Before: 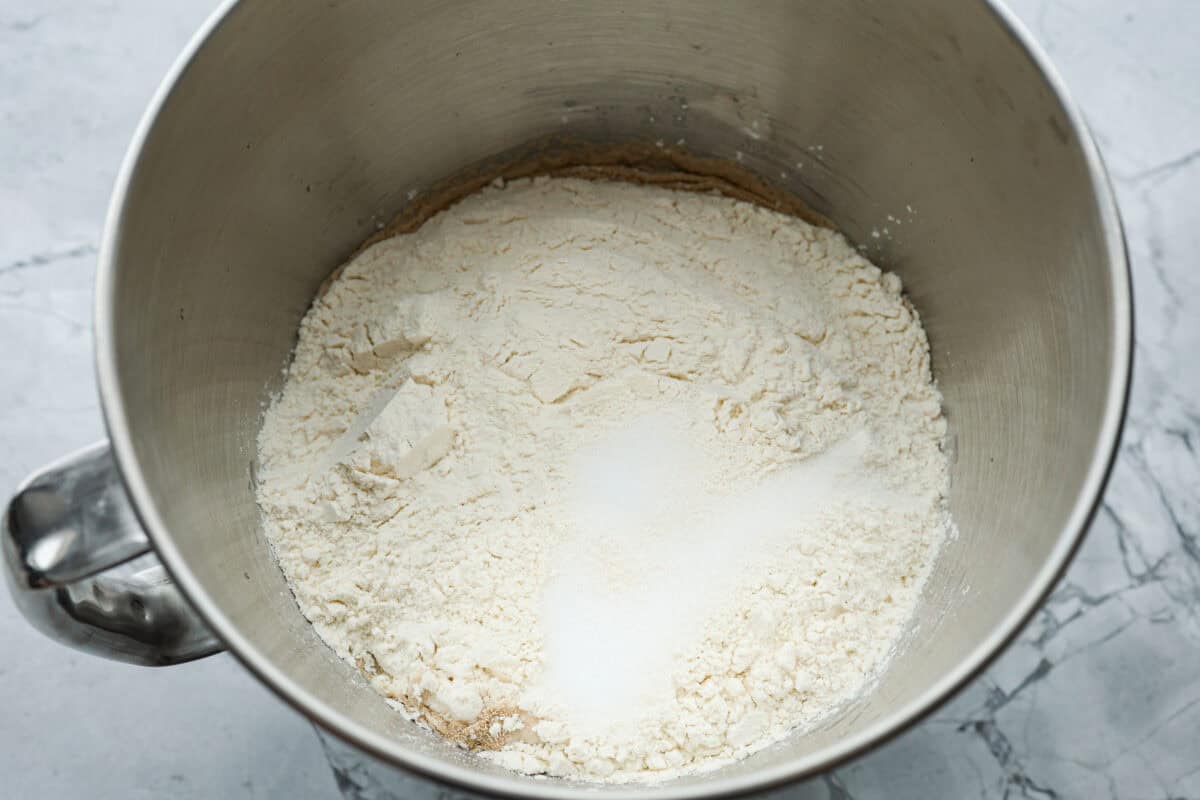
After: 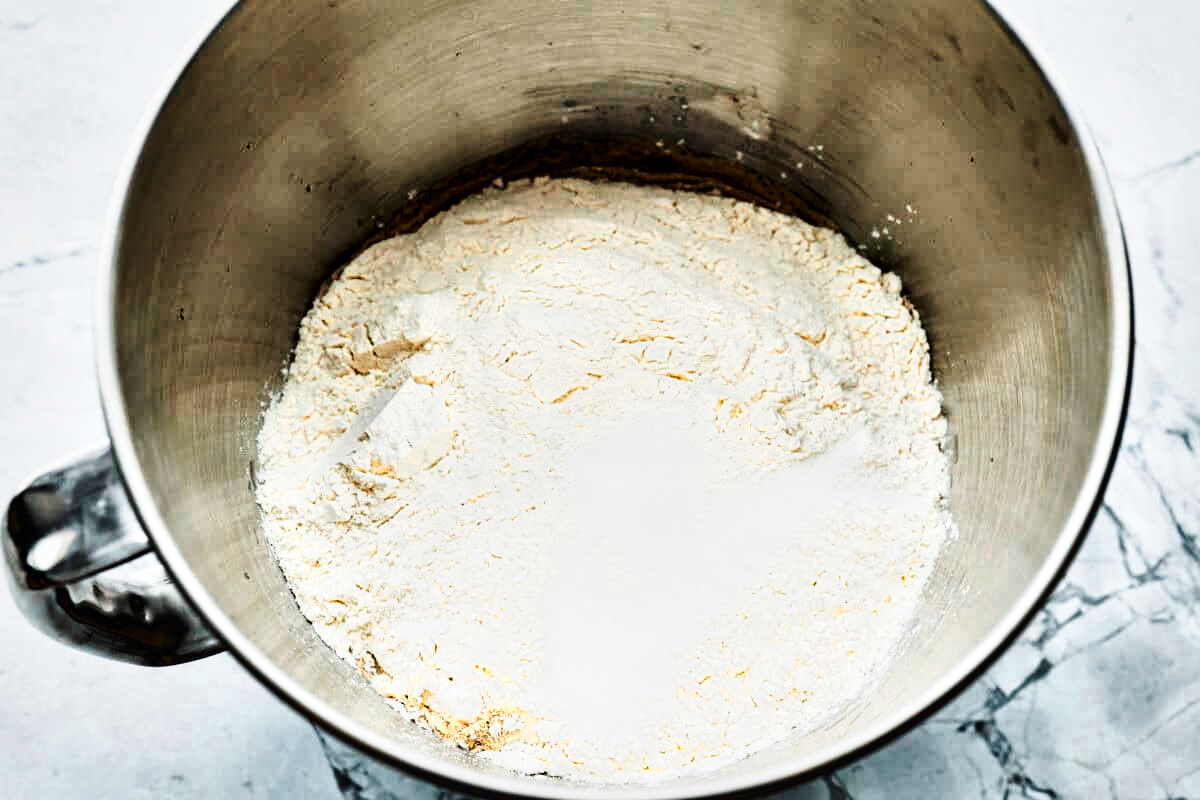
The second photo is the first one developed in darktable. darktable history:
local contrast: mode bilateral grid, contrast 20, coarseness 50, detail 157%, midtone range 0.2
filmic rgb: middle gray luminance 18.22%, black relative exposure -11.48 EV, white relative exposure 2.61 EV, target black luminance 0%, hardness 8.35, latitude 98.01%, contrast 1.081, shadows ↔ highlights balance 0.739%, color science v5 (2021), contrast in shadows safe, contrast in highlights safe
contrast equalizer: octaves 7, y [[0.6 ×6], [0.55 ×6], [0 ×6], [0 ×6], [0 ×6]]
color zones: curves: ch0 [(0.018, 0.548) (0.197, 0.654) (0.425, 0.447) (0.605, 0.658) (0.732, 0.579)]; ch1 [(0.105, 0.531) (0.224, 0.531) (0.386, 0.39) (0.618, 0.456) (0.732, 0.456) (0.956, 0.421)]; ch2 [(0.039, 0.583) (0.215, 0.465) (0.399, 0.544) (0.465, 0.548) (0.614, 0.447) (0.724, 0.43) (0.882, 0.623) (0.956, 0.632)]
tone curve: curves: ch0 [(0.003, 0.023) (0.071, 0.052) (0.236, 0.197) (0.466, 0.557) (0.625, 0.761) (0.783, 0.9) (0.994, 0.968)]; ch1 [(0, 0) (0.262, 0.227) (0.417, 0.386) (0.469, 0.467) (0.502, 0.498) (0.528, 0.53) (0.573, 0.579) (0.605, 0.621) (0.644, 0.671) (0.686, 0.728) (0.994, 0.987)]; ch2 [(0, 0) (0.262, 0.188) (0.385, 0.353) (0.427, 0.424) (0.495, 0.493) (0.515, 0.54) (0.547, 0.561) (0.589, 0.613) (0.644, 0.748) (1, 1)], preserve colors none
